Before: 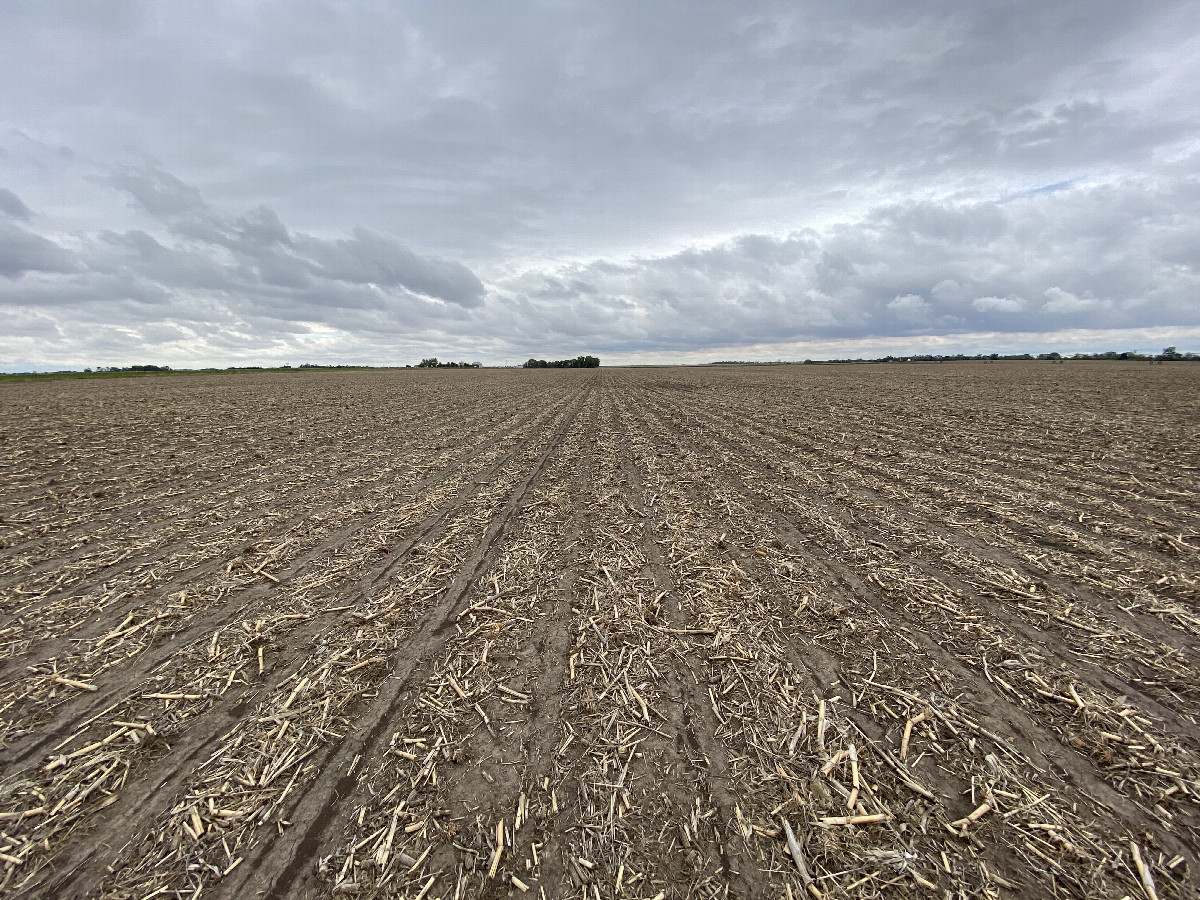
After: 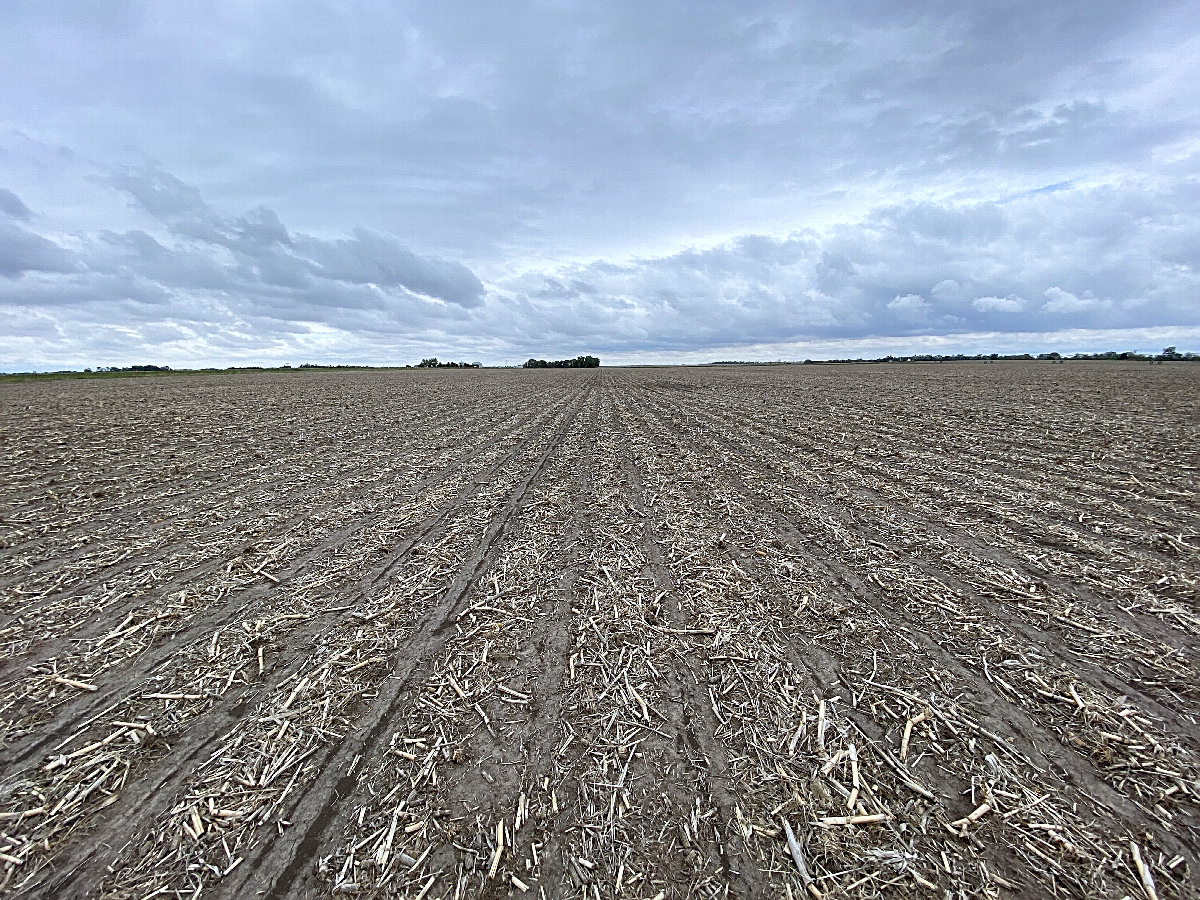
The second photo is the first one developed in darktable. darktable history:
color calibration: x 0.37, y 0.382, temperature 4313.32 K
sharpen: on, module defaults
tone curve: curves: ch0 [(0, 0) (0.003, 0.003) (0.011, 0.012) (0.025, 0.026) (0.044, 0.046) (0.069, 0.072) (0.1, 0.104) (0.136, 0.141) (0.177, 0.184) (0.224, 0.233) (0.277, 0.288) (0.335, 0.348) (0.399, 0.414) (0.468, 0.486) (0.543, 0.564) (0.623, 0.647) (0.709, 0.736) (0.801, 0.831) (0.898, 0.921) (1, 1)], preserve colors none
